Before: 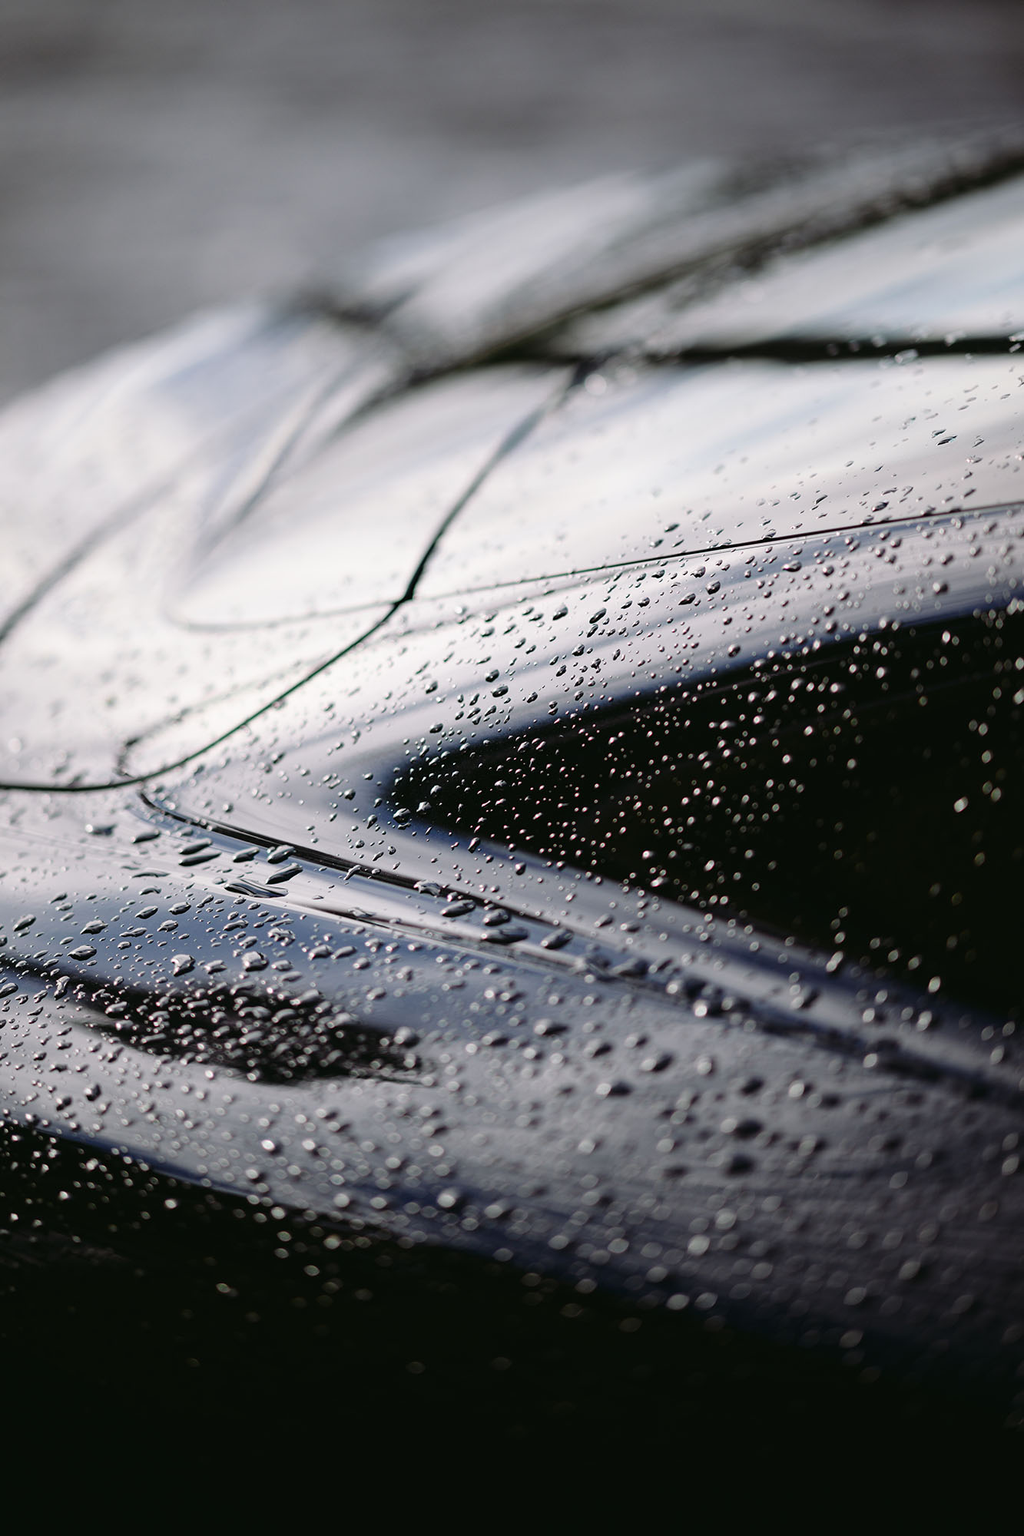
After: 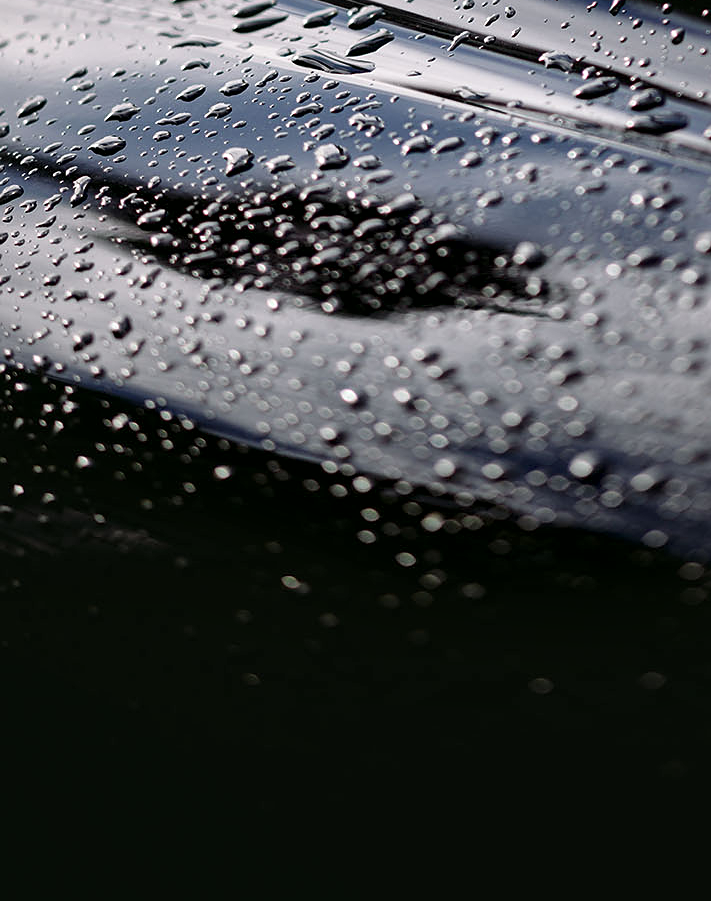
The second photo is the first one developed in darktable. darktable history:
sharpen: radius 1
local contrast: mode bilateral grid, contrast 25, coarseness 60, detail 151%, midtone range 0.2
crop and rotate: top 54.778%, right 46.61%, bottom 0.159%
